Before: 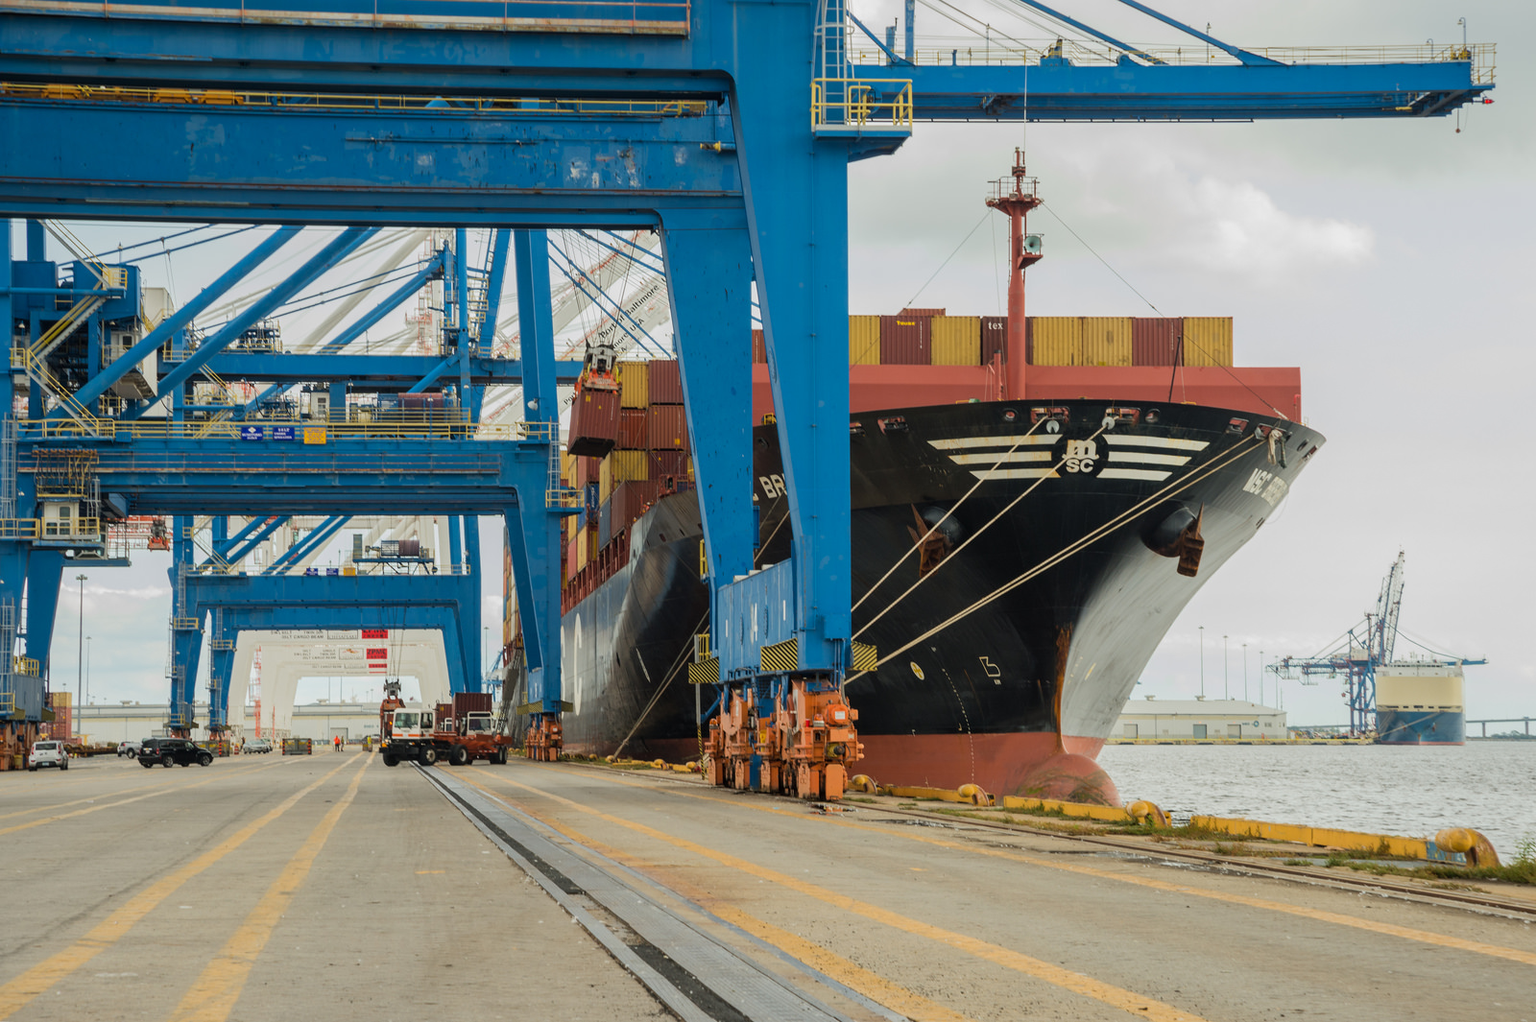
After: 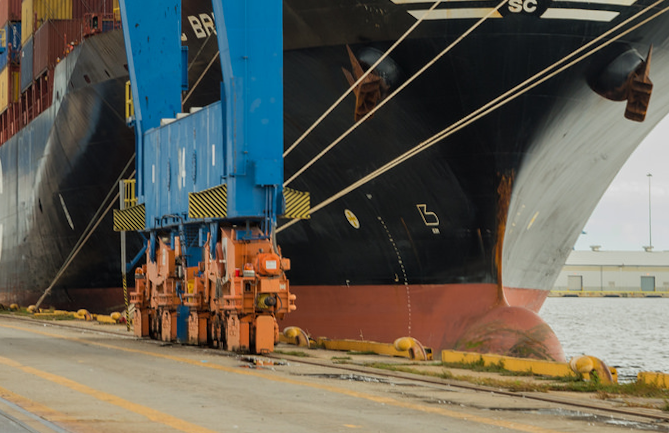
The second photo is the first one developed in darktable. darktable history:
crop: left 37.221%, top 45.169%, right 20.63%, bottom 13.777%
rotate and perspective: rotation 0.192°, lens shift (horizontal) -0.015, crop left 0.005, crop right 0.996, crop top 0.006, crop bottom 0.99
